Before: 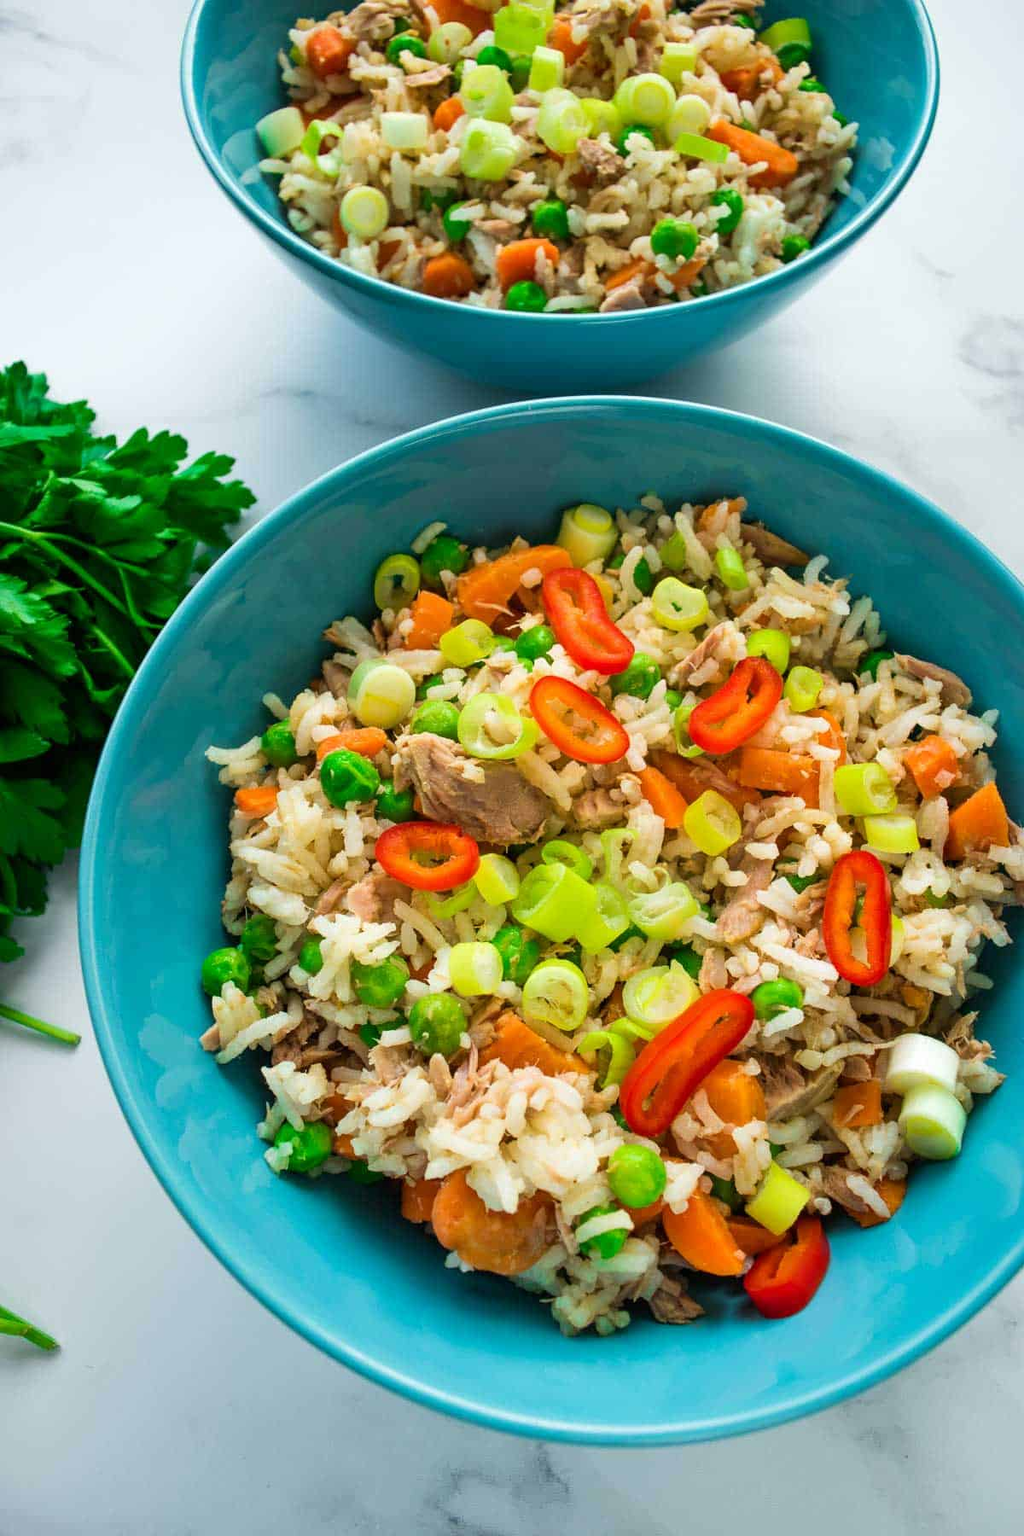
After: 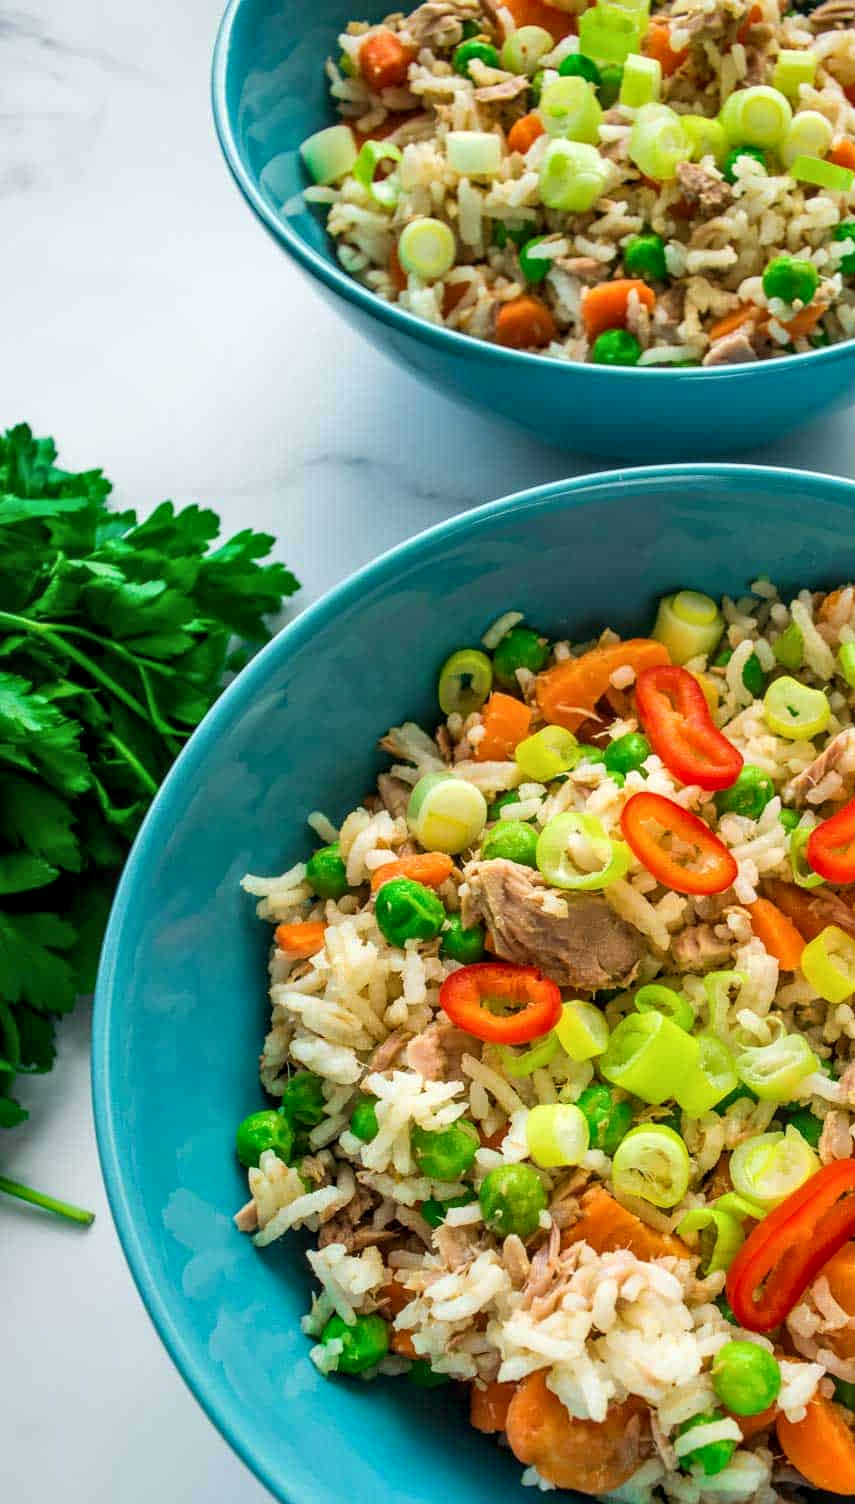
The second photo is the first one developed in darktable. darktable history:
local contrast: on, module defaults
crop: right 28.72%, bottom 16.405%
